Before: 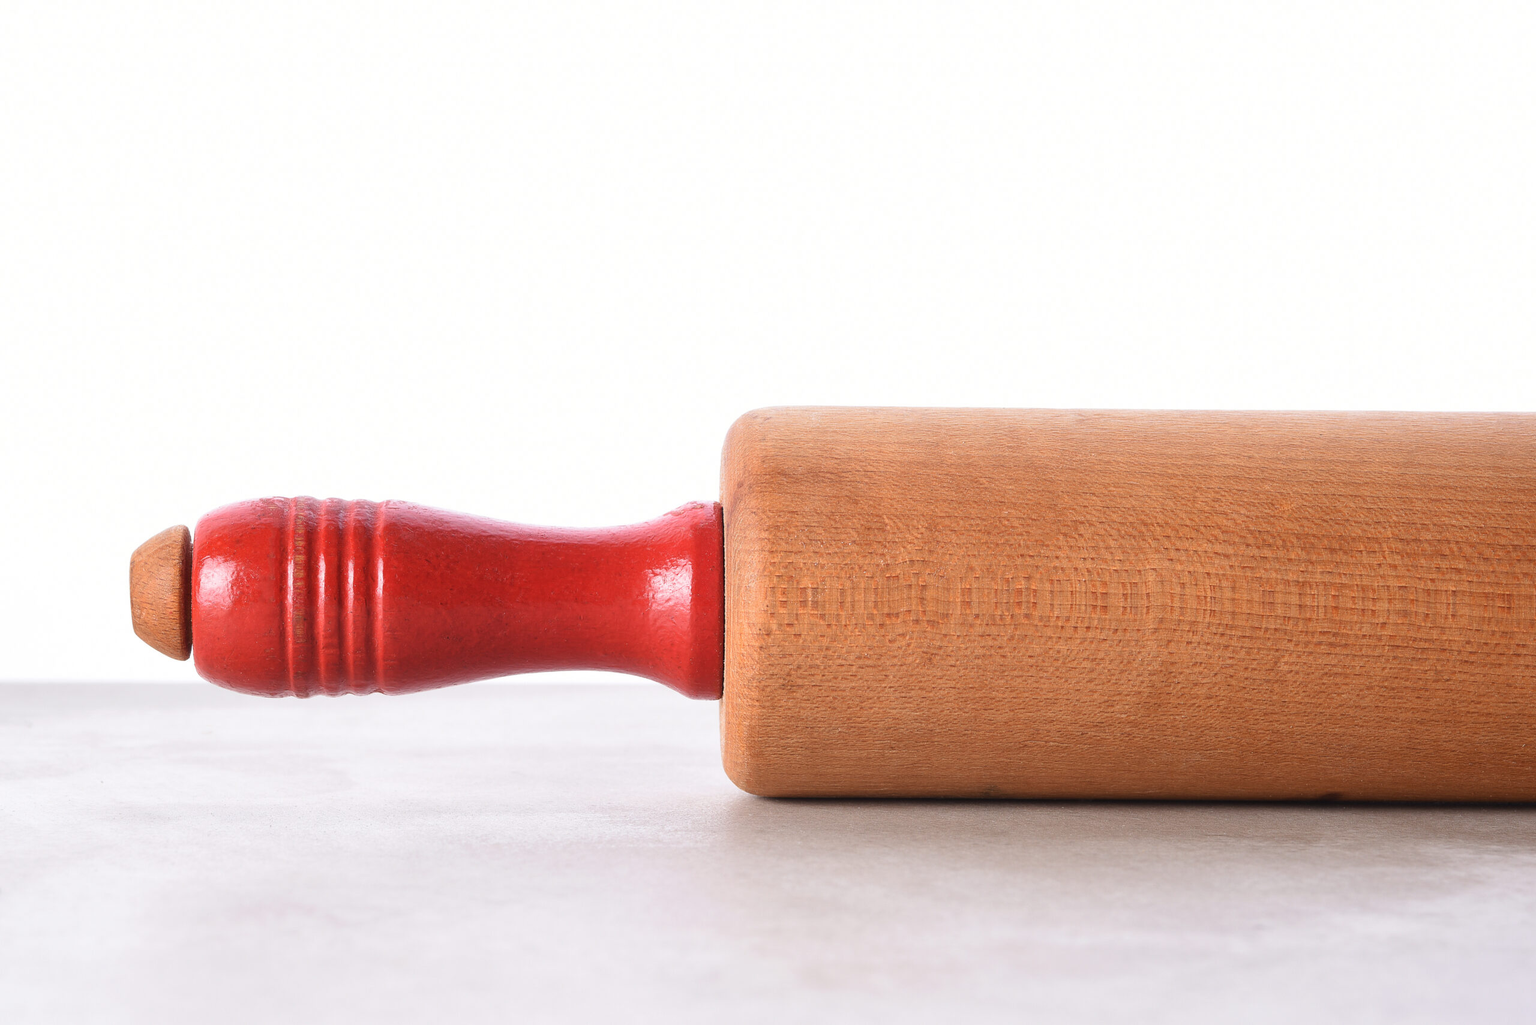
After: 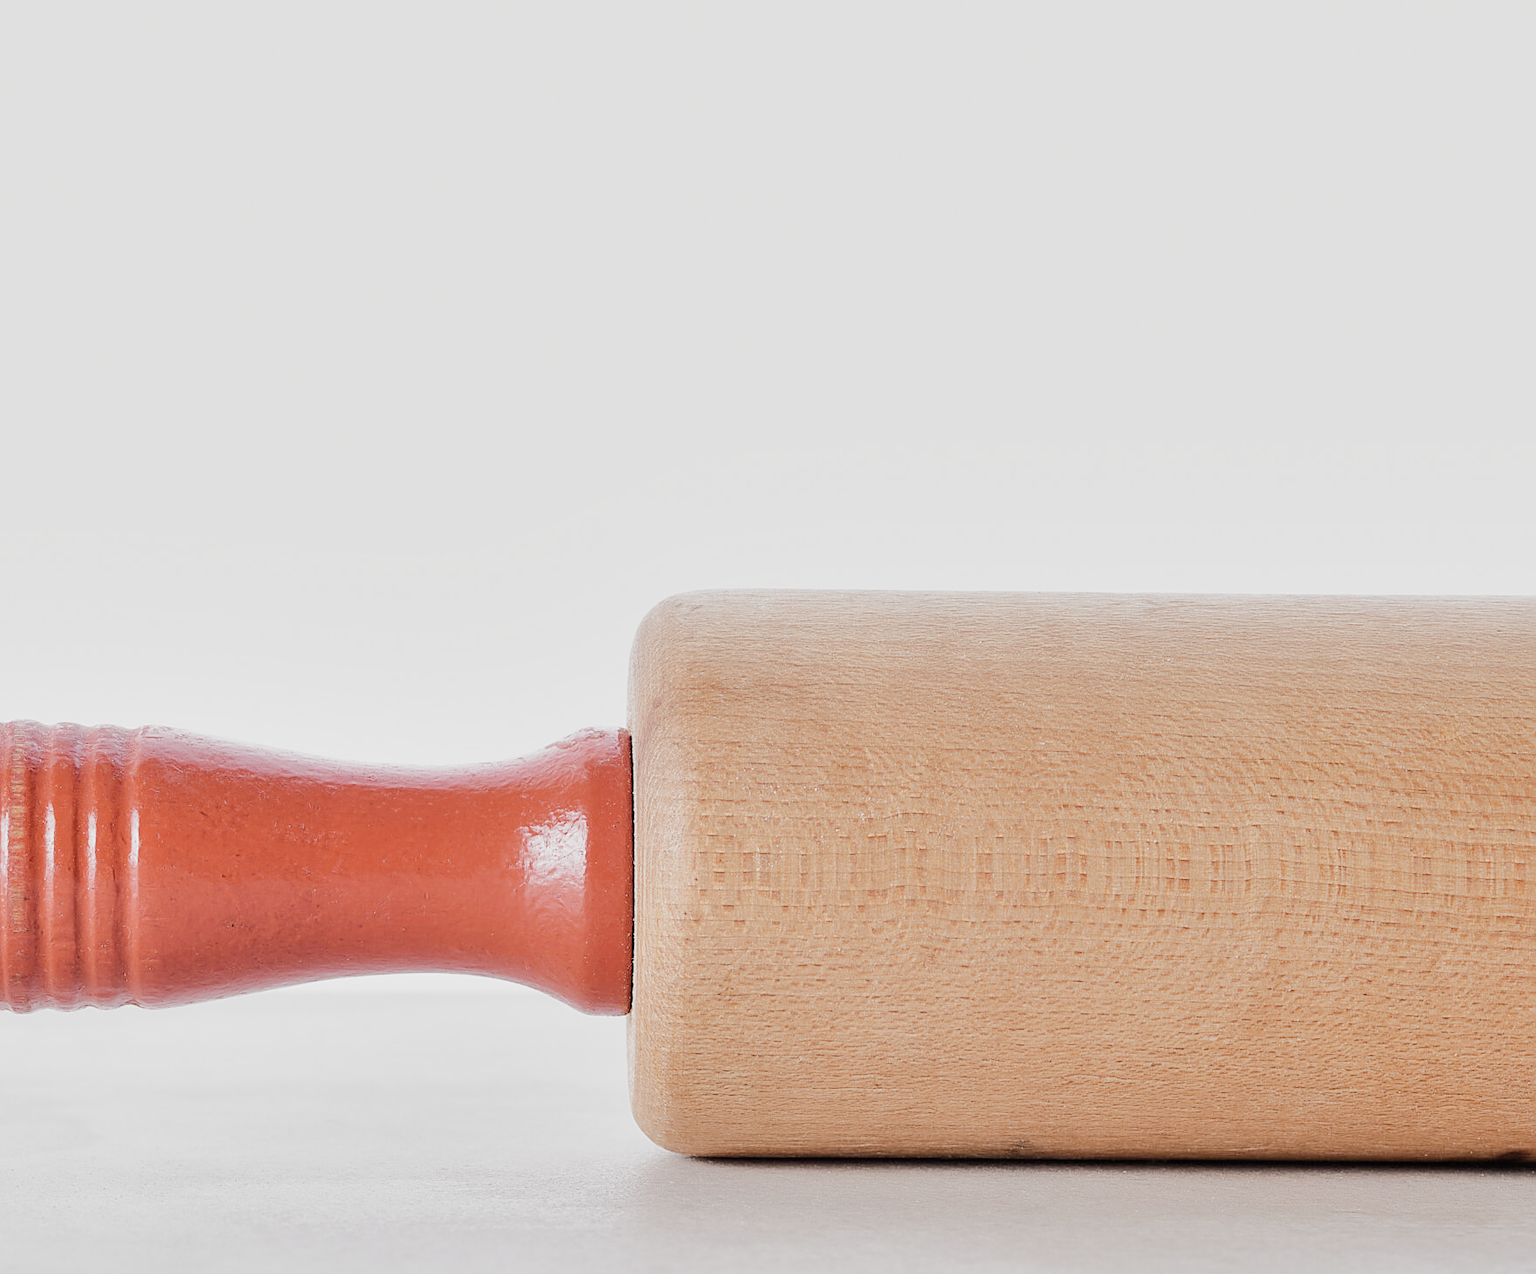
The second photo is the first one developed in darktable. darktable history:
exposure: black level correction 0, exposure 0.701 EV, compensate highlight preservation false
crop: left 18.722%, right 12.308%, bottom 14.222%
filmic rgb: black relative exposure -7.65 EV, white relative exposure 4.56 EV, hardness 3.61, preserve chrominance no, color science v4 (2020), contrast in shadows soft
contrast brightness saturation: contrast 0.105, saturation -0.283
shadows and highlights: shadows 60.15, soften with gaussian
sharpen: on, module defaults
tone equalizer: -7 EV 0.153 EV, -6 EV 0.626 EV, -5 EV 1.14 EV, -4 EV 1.31 EV, -3 EV 1.18 EV, -2 EV 0.6 EV, -1 EV 0.158 EV, edges refinement/feathering 500, mask exposure compensation -1.57 EV, preserve details no
